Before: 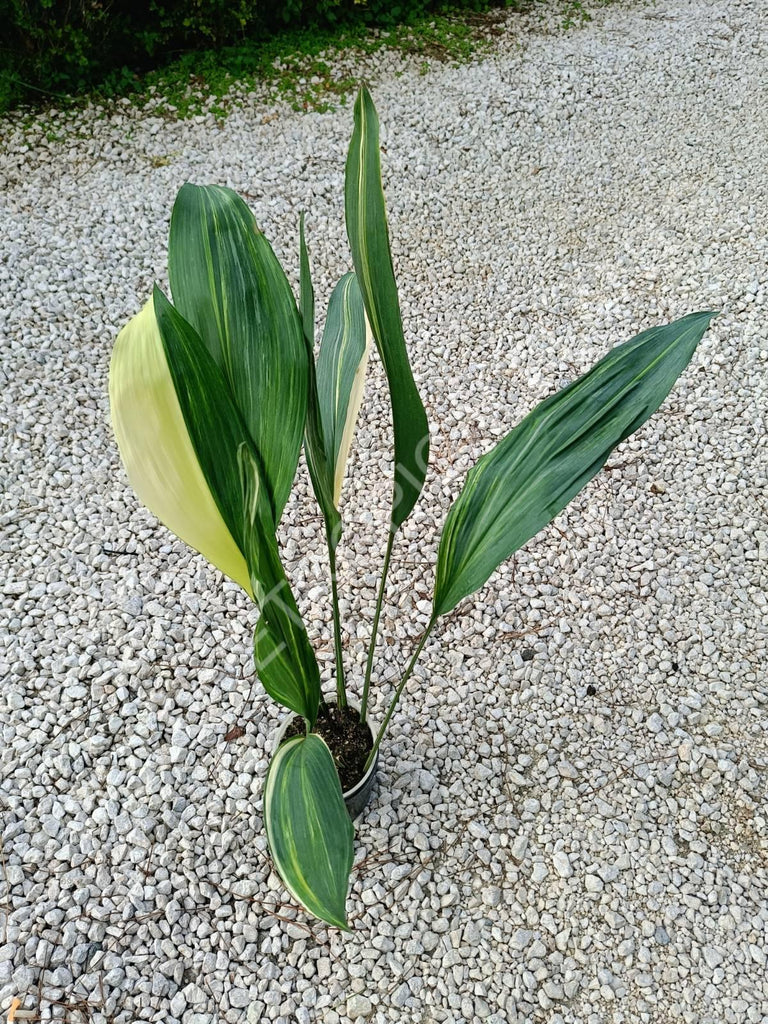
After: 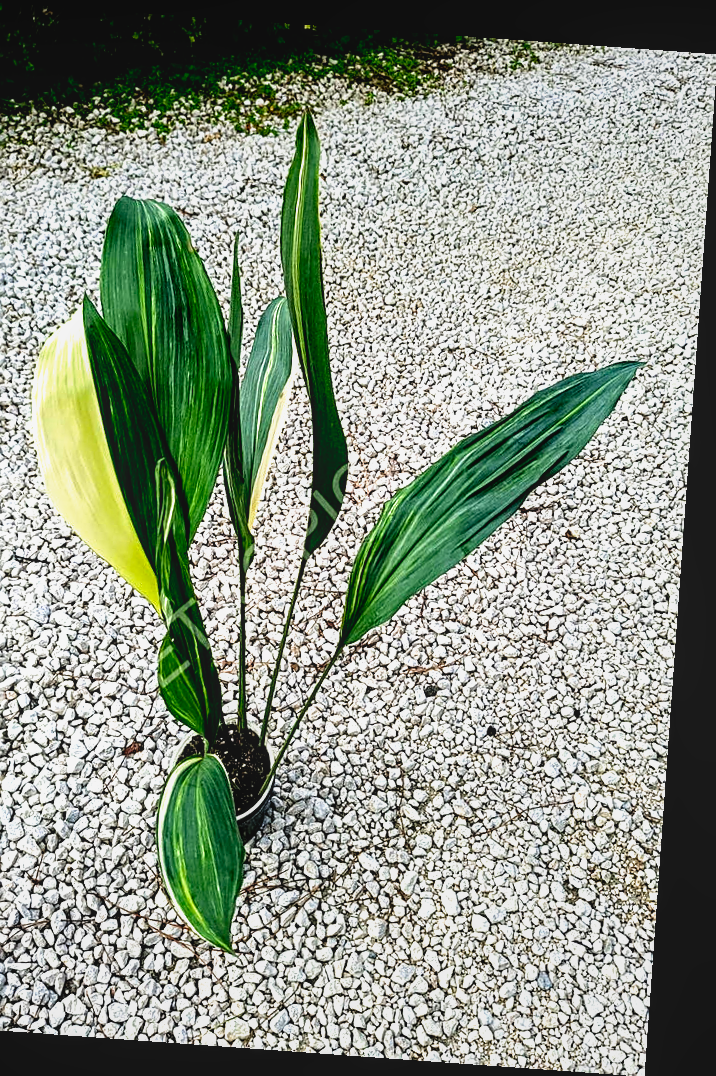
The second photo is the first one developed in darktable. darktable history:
sharpen: on, module defaults
rotate and perspective: rotation 4.1°, automatic cropping off
local contrast: detail 110%
filmic rgb: black relative exposure -8.2 EV, white relative exposure 2.2 EV, threshold 3 EV, hardness 7.11, latitude 85.74%, contrast 1.696, highlights saturation mix -4%, shadows ↔ highlights balance -2.69%, preserve chrominance no, color science v5 (2021), contrast in shadows safe, contrast in highlights safe, enable highlight reconstruction true
crop and rotate: left 14.584%
